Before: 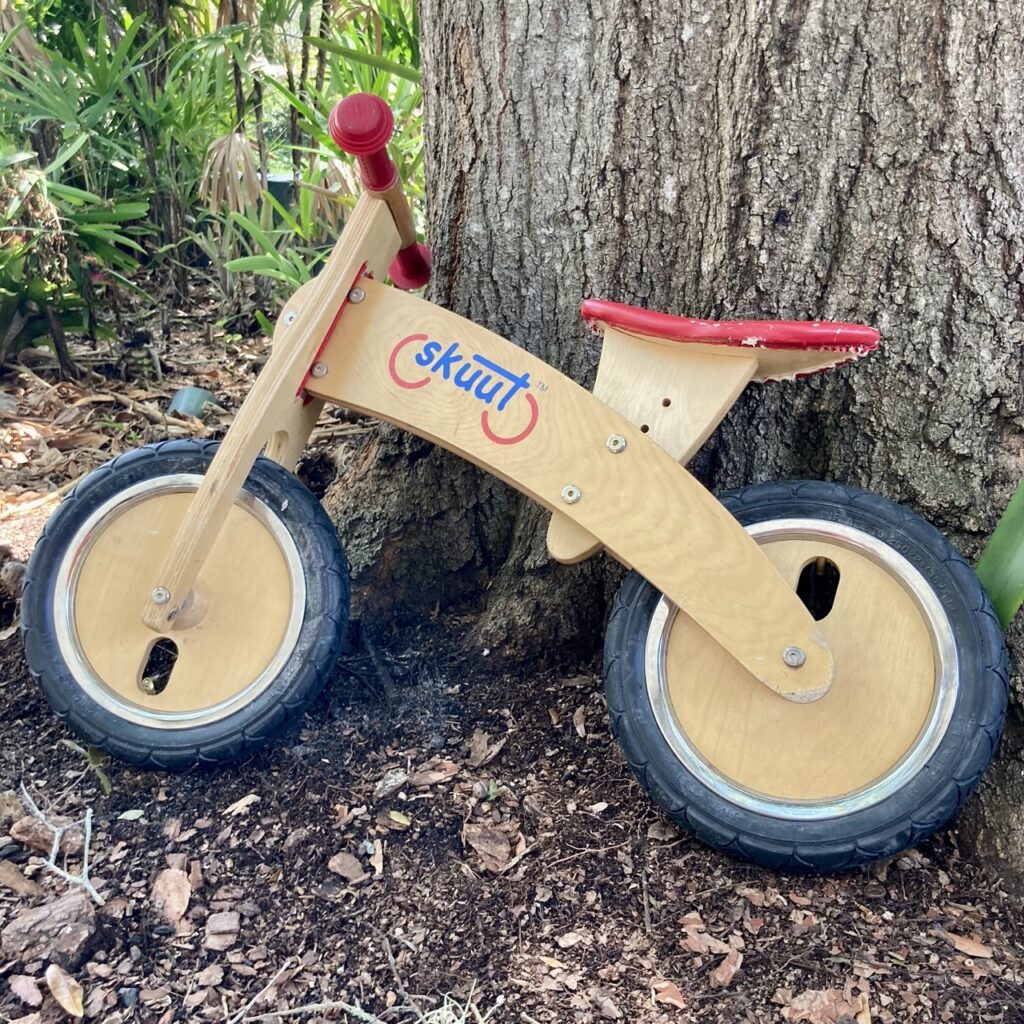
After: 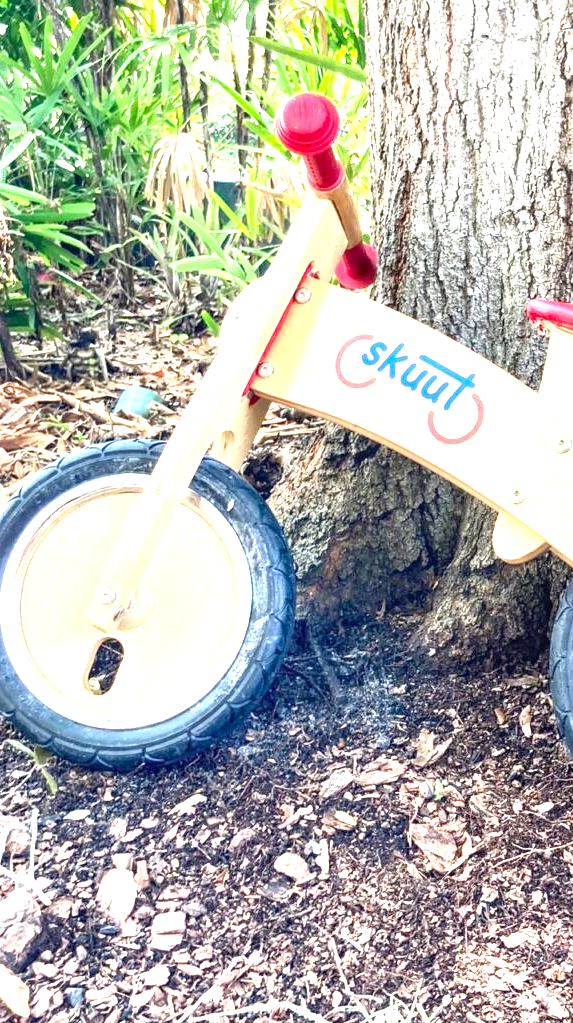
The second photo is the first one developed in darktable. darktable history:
exposure: black level correction 0.001, exposure 1.656 EV, compensate highlight preservation false
local contrast: on, module defaults
crop: left 5.296%, right 38.718%
